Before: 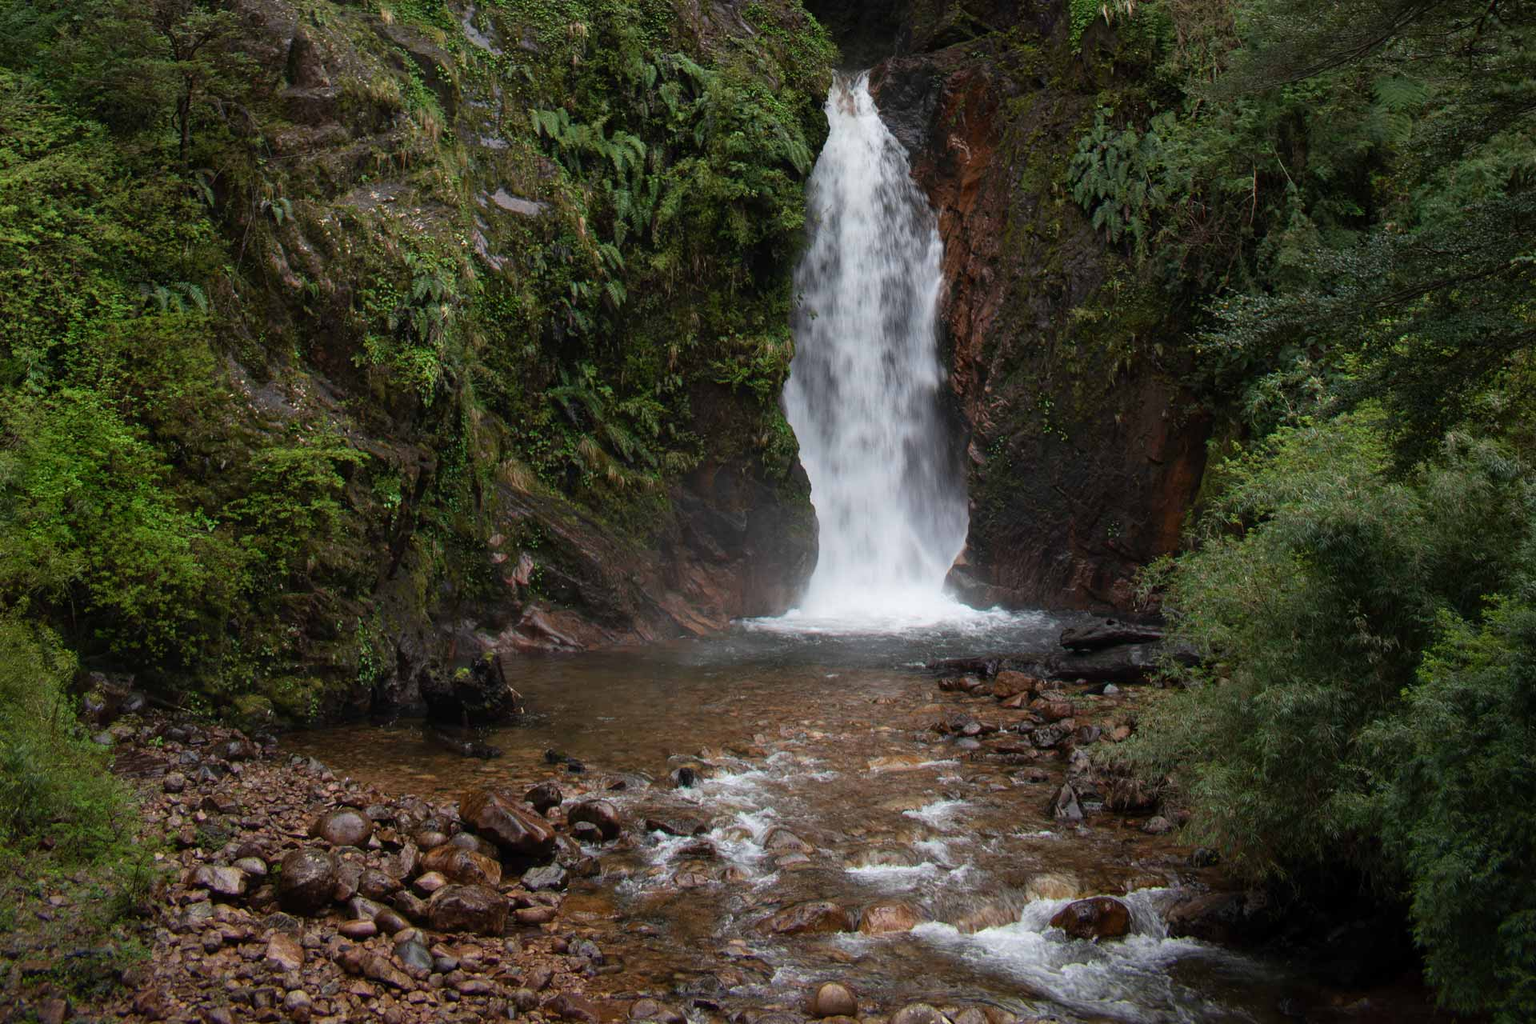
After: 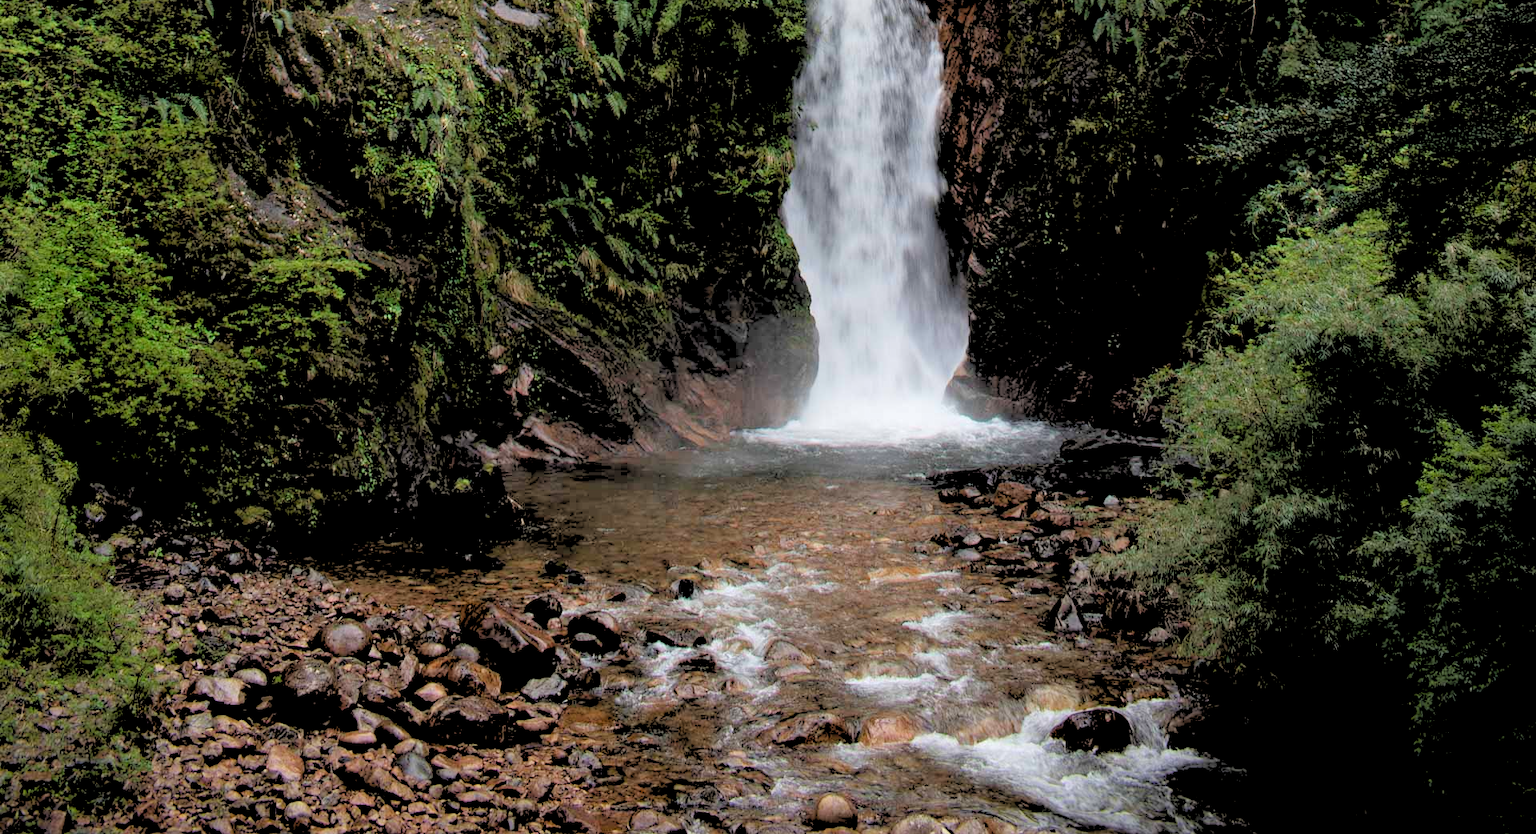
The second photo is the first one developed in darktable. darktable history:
crop and rotate: top 18.507%
rgb levels: levels [[0.027, 0.429, 0.996], [0, 0.5, 1], [0, 0.5, 1]]
